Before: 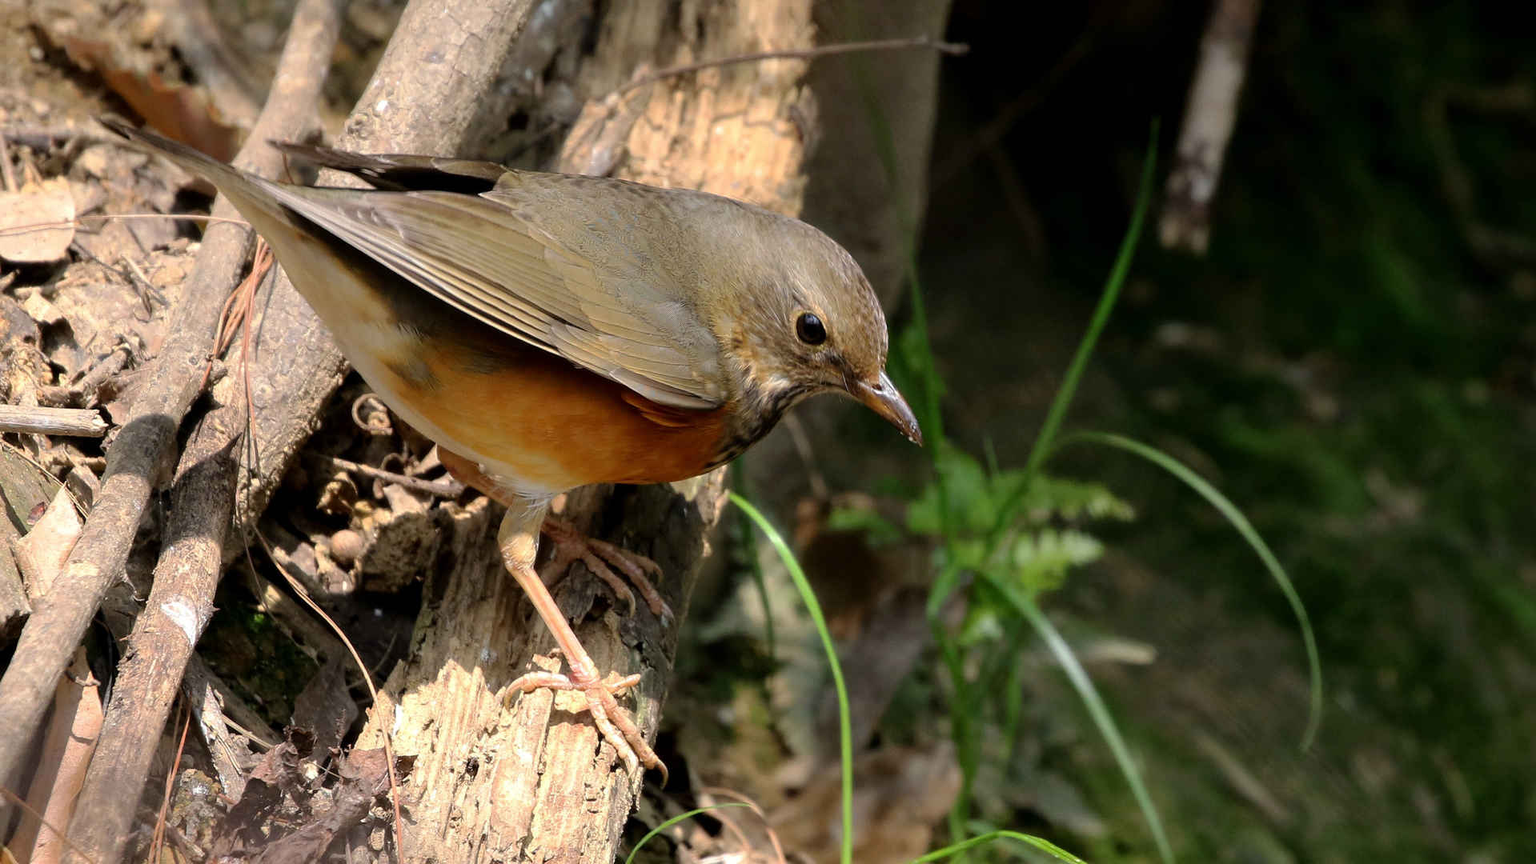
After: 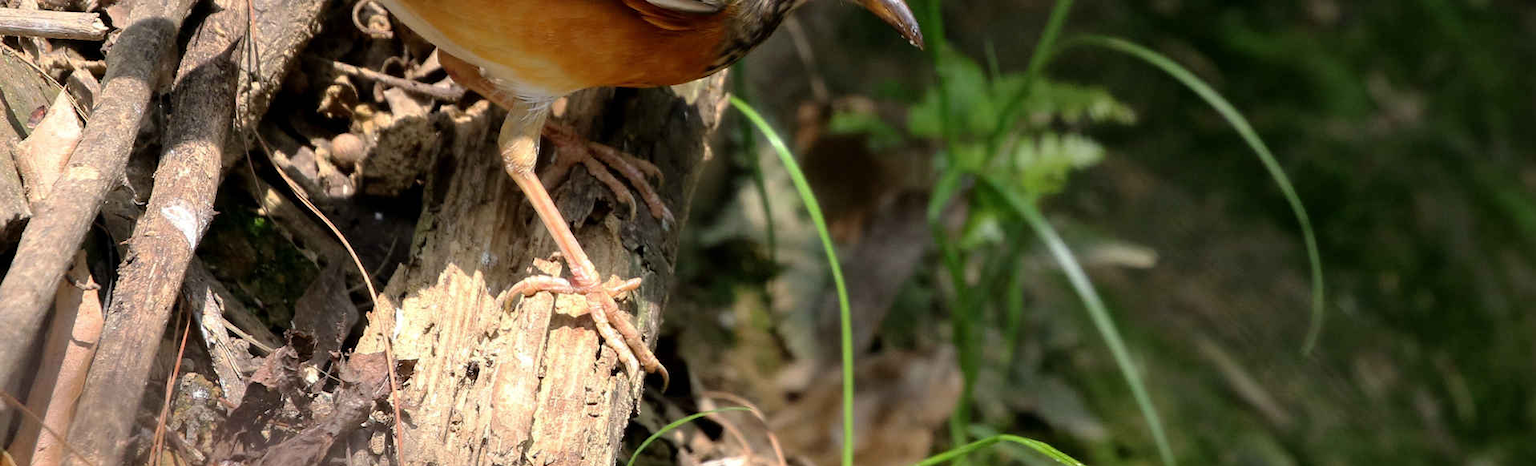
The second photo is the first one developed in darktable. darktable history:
crop and rotate: top 46.04%, right 0.052%
